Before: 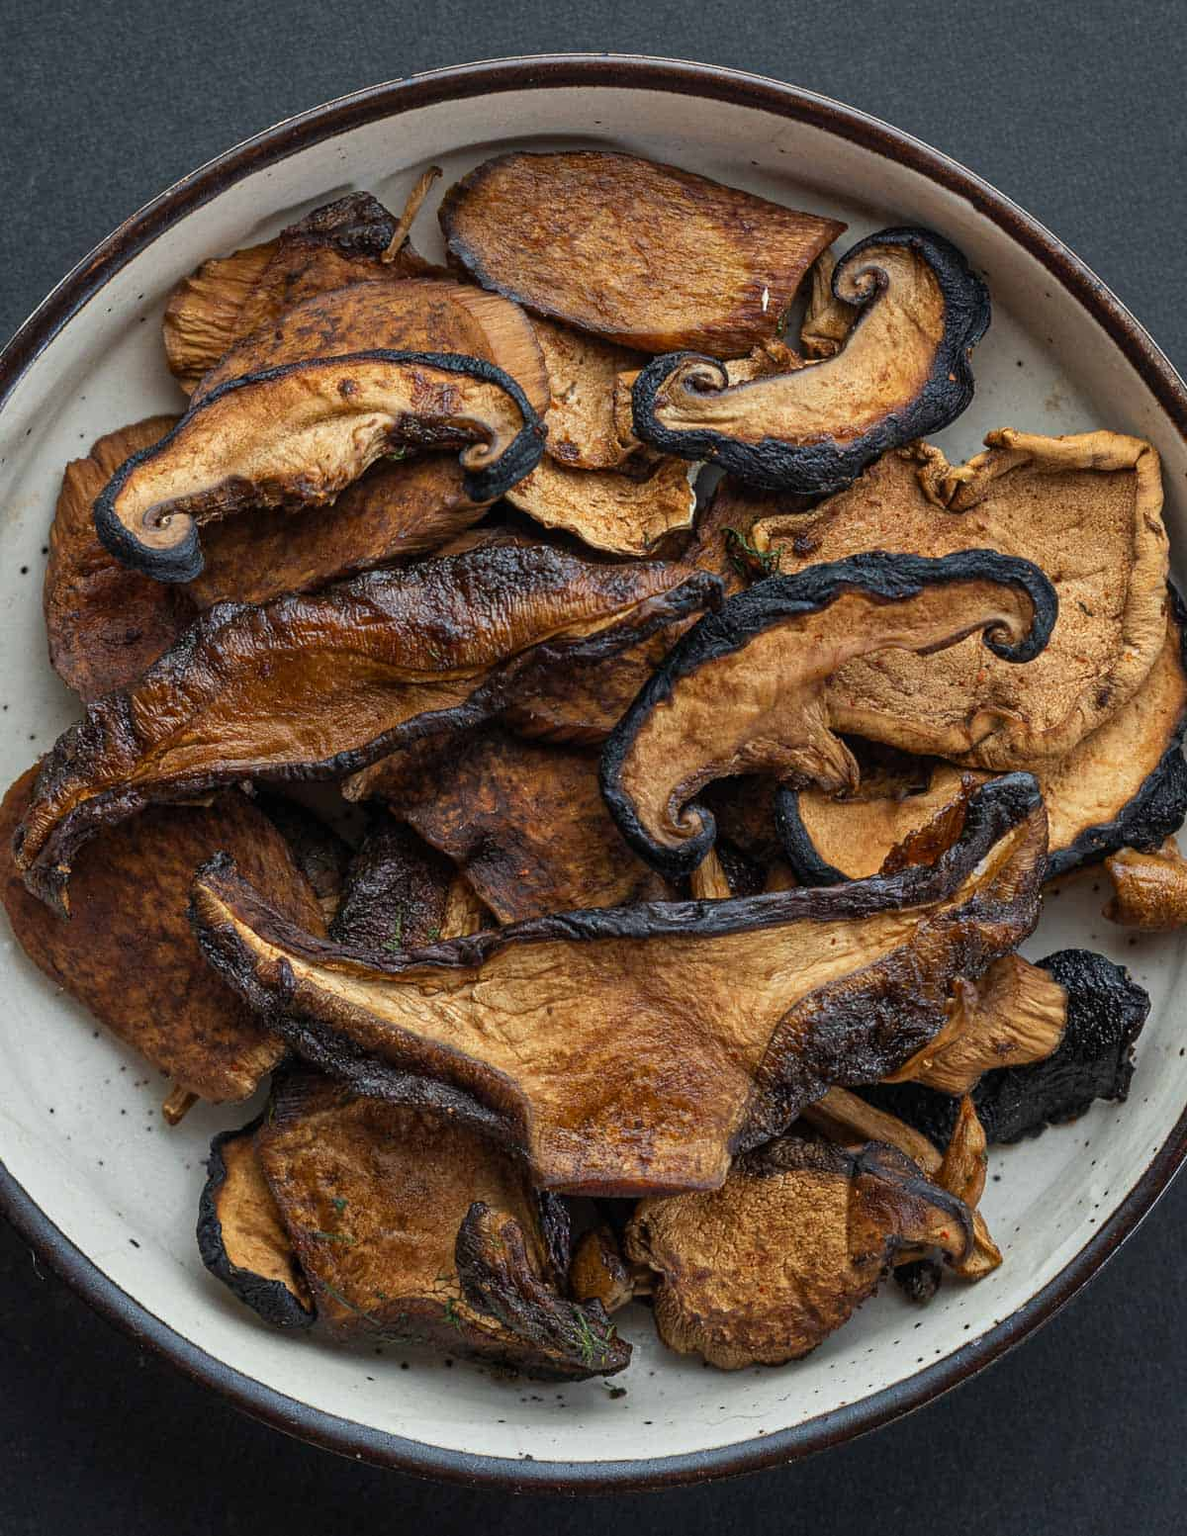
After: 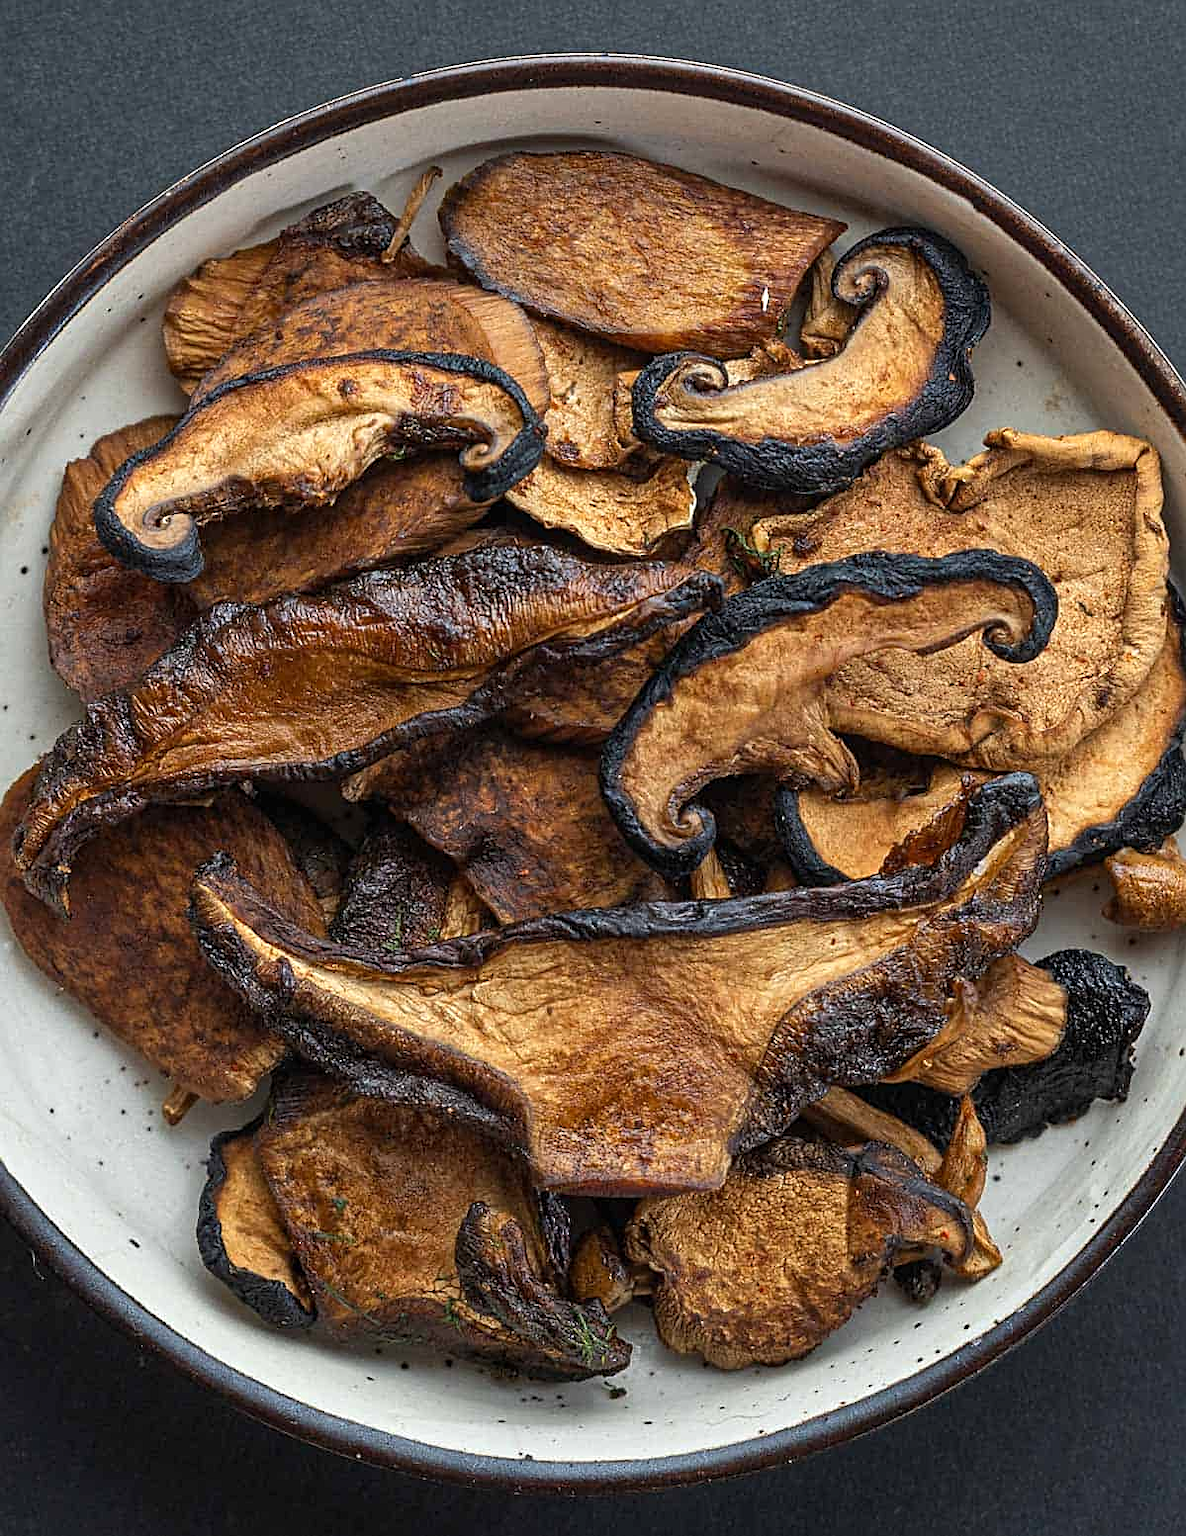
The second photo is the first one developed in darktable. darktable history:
sharpen: on, module defaults
exposure: exposure 0.297 EV, compensate highlight preservation false
